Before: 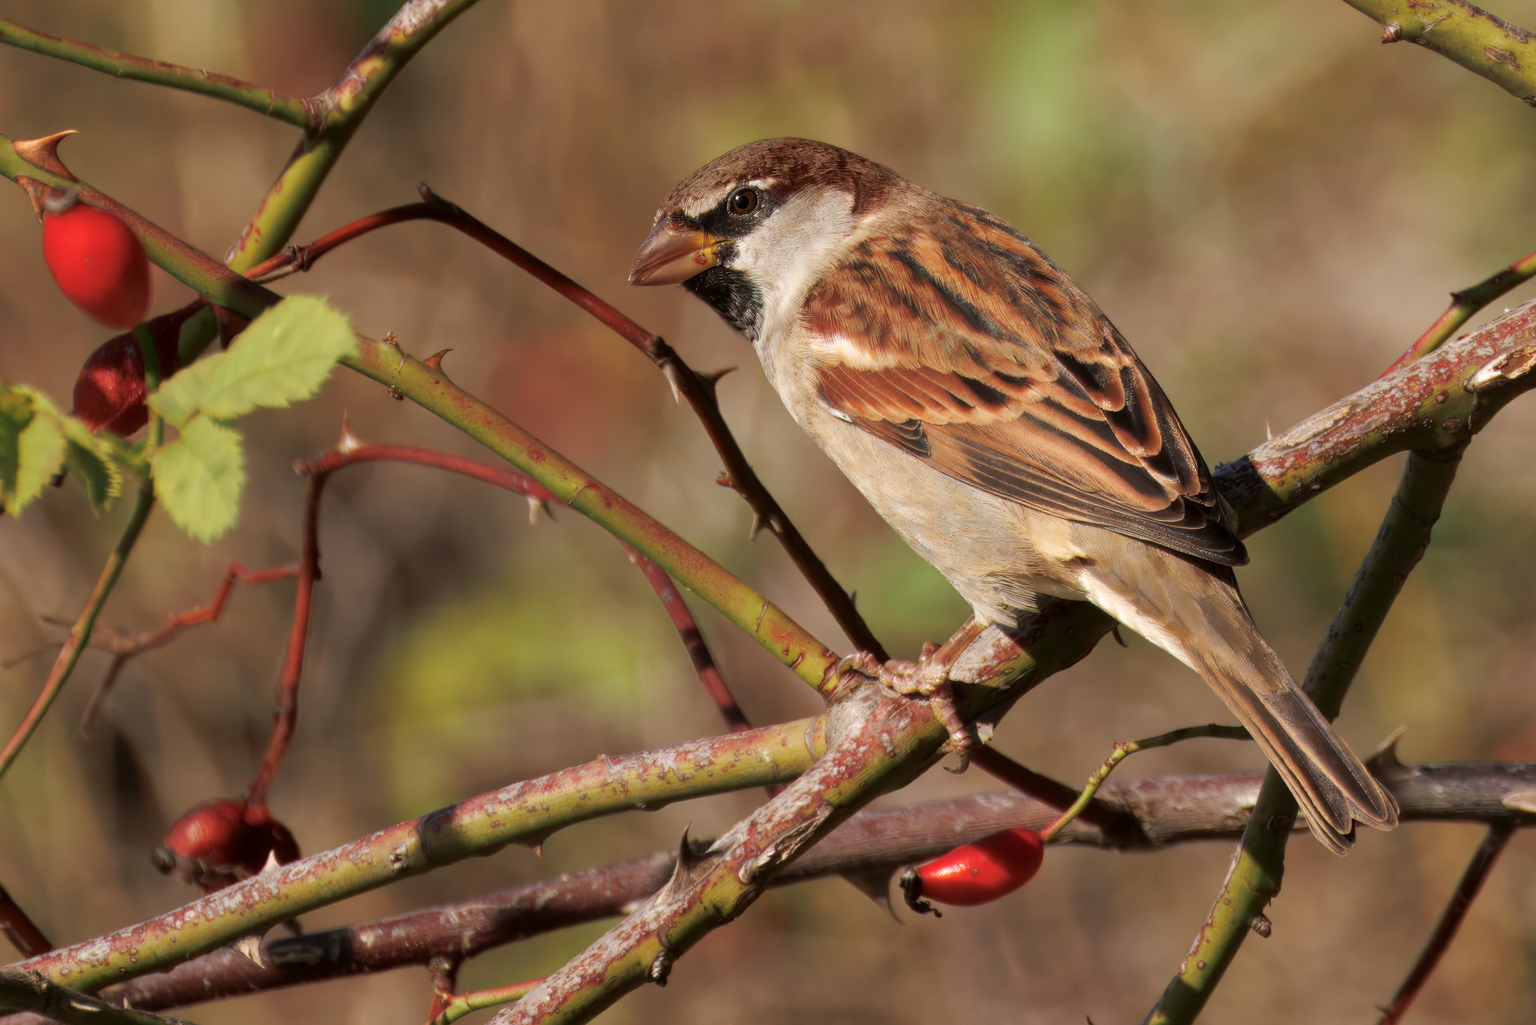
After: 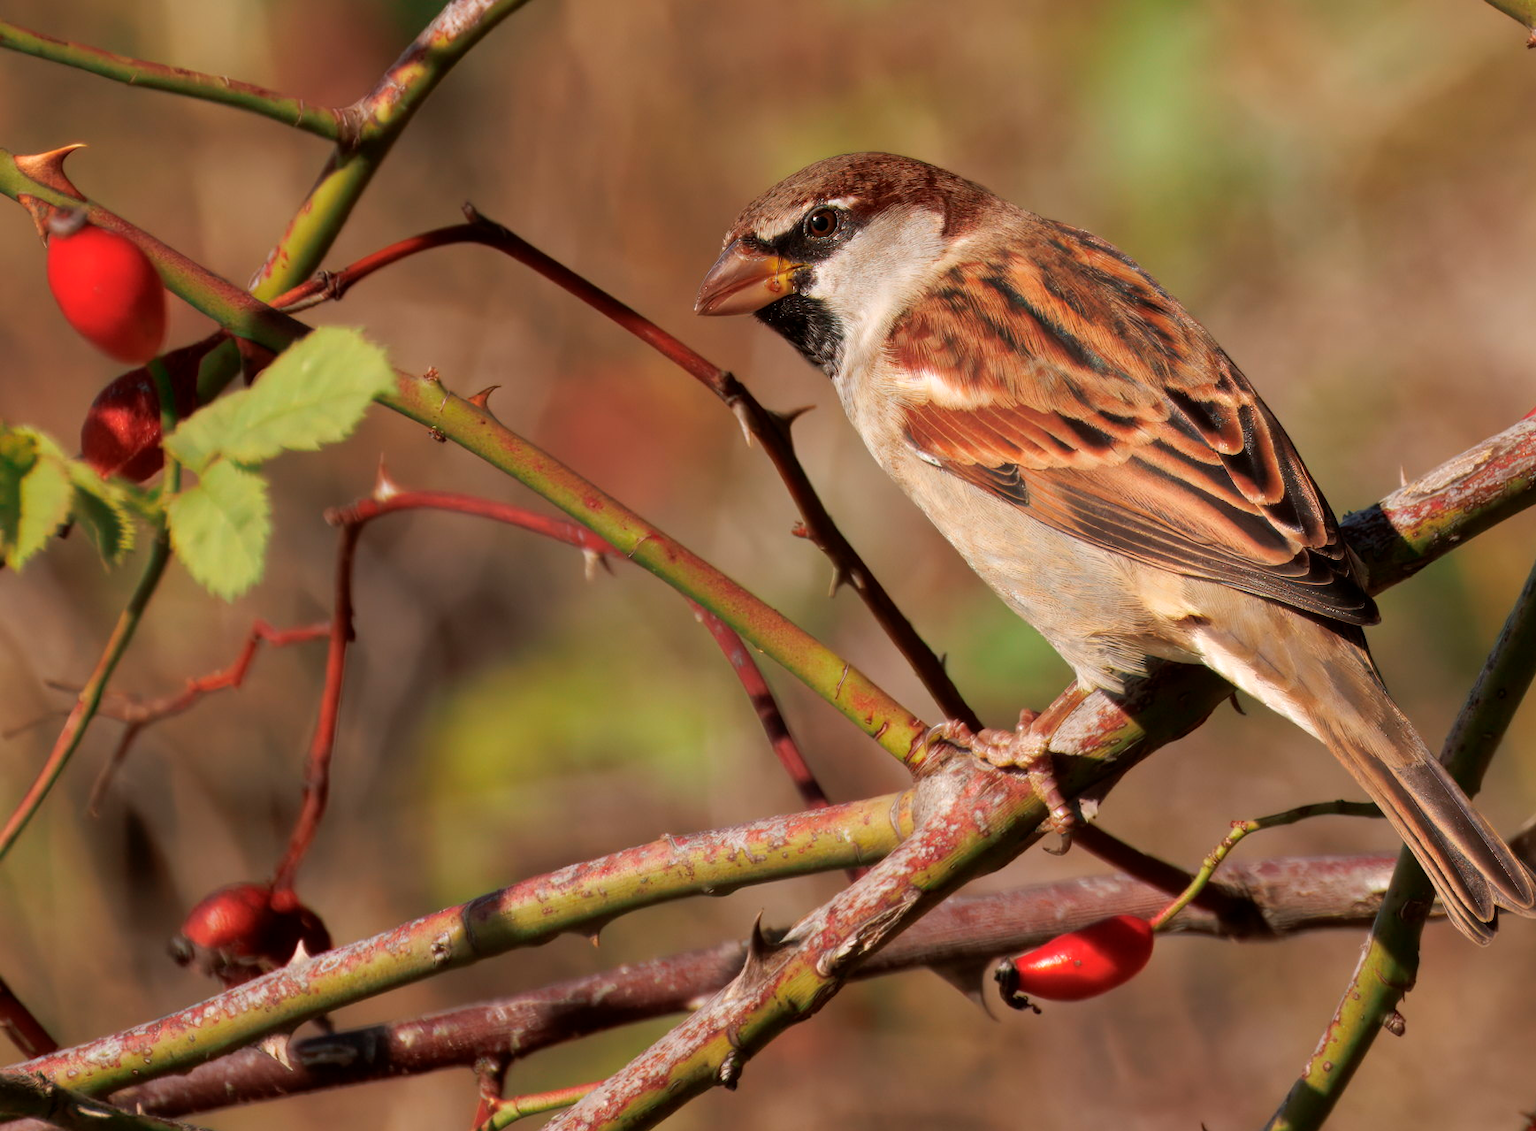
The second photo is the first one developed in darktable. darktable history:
crop: right 9.51%, bottom 0.042%
